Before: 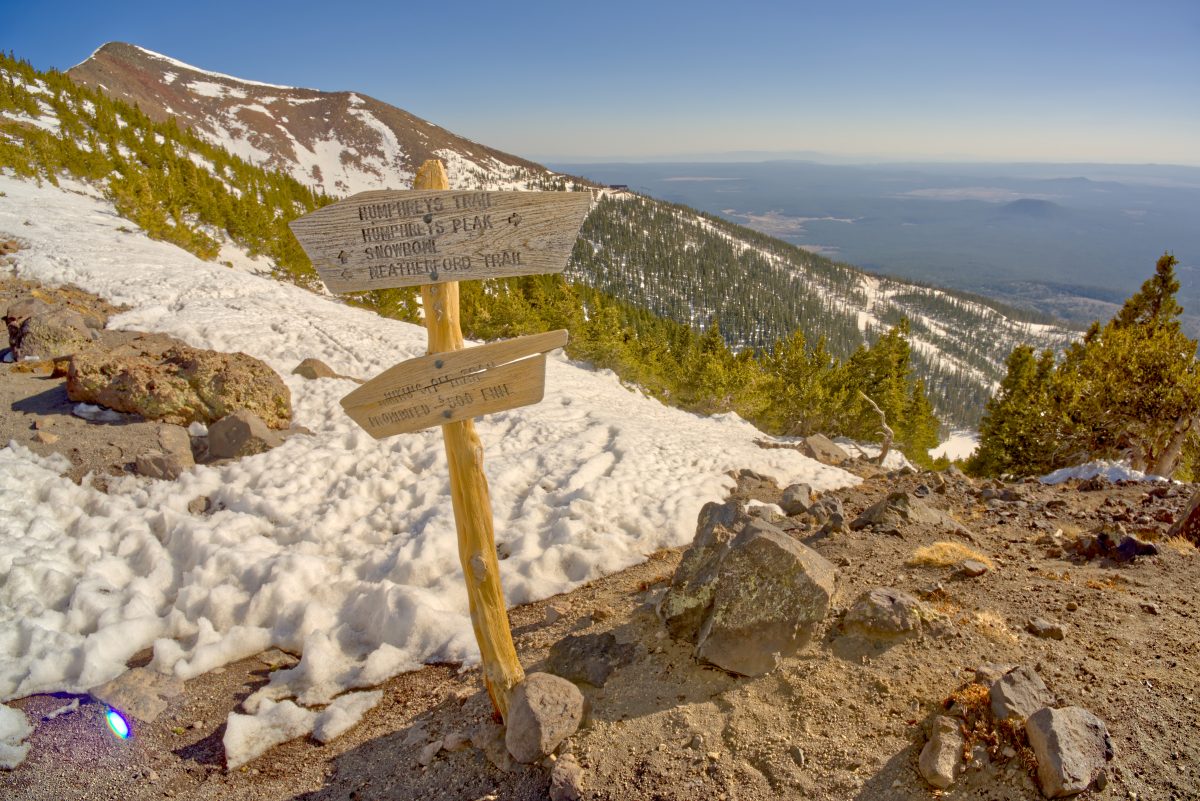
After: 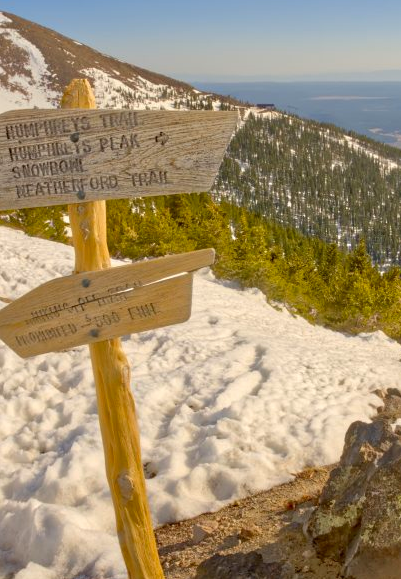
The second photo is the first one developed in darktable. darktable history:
crop and rotate: left 29.44%, top 10.196%, right 37.125%, bottom 17.49%
contrast brightness saturation: contrast 0.043, saturation 0.16
